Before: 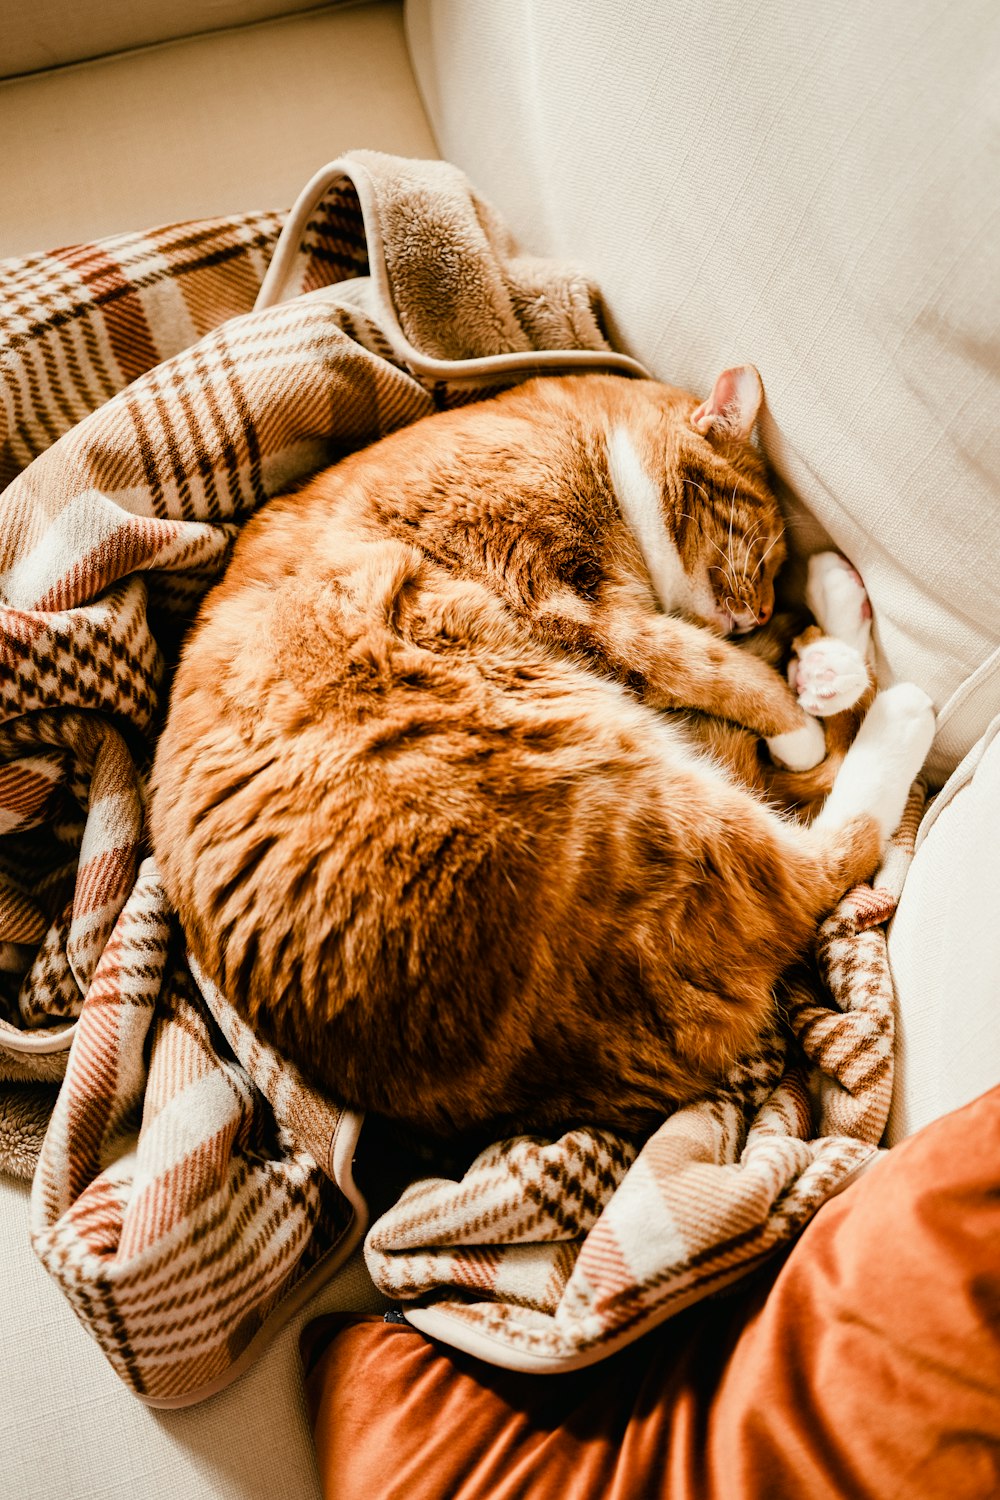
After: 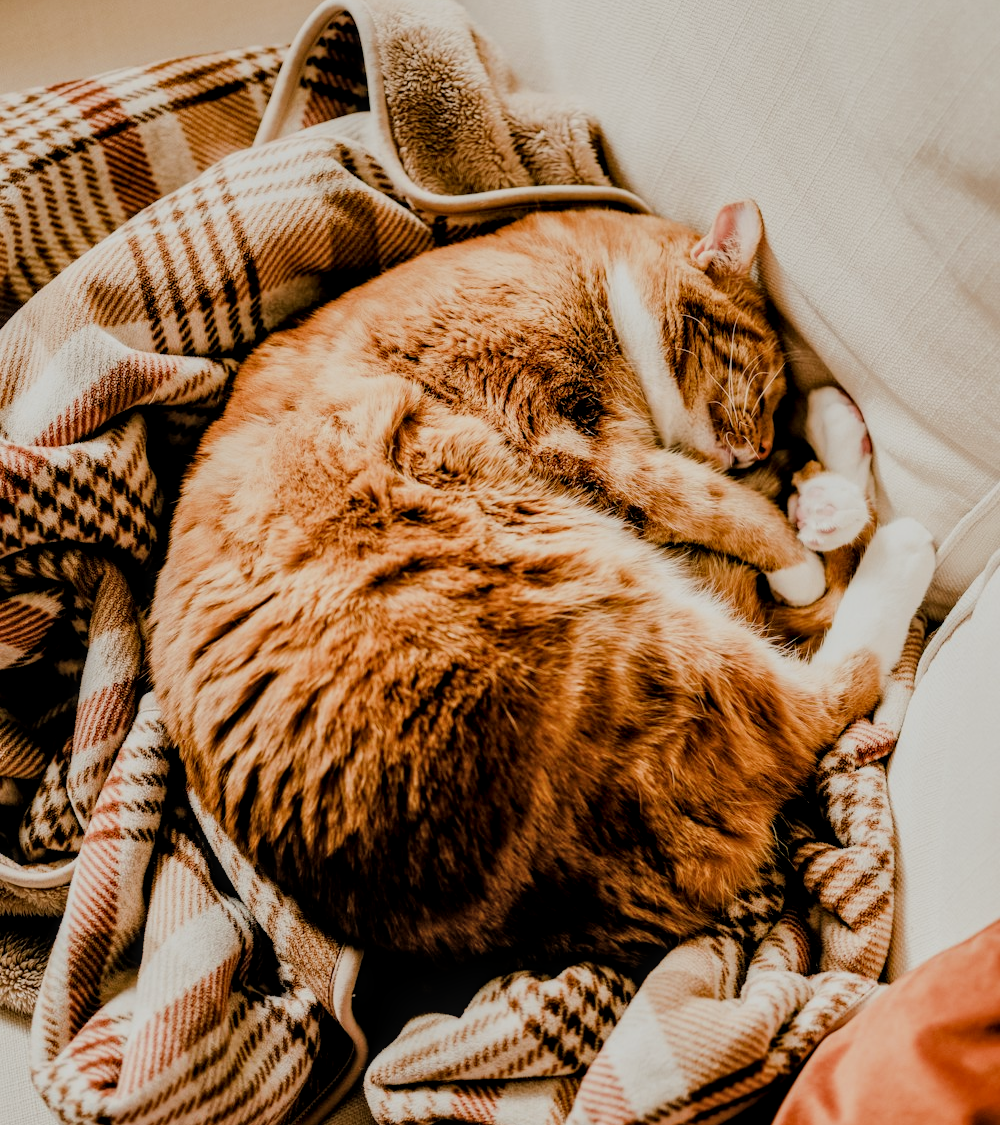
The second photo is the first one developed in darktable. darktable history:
crop: top 11.038%, bottom 13.962%
local contrast: detail 130%
filmic rgb: black relative exposure -7.15 EV, white relative exposure 5.36 EV, hardness 3.02
